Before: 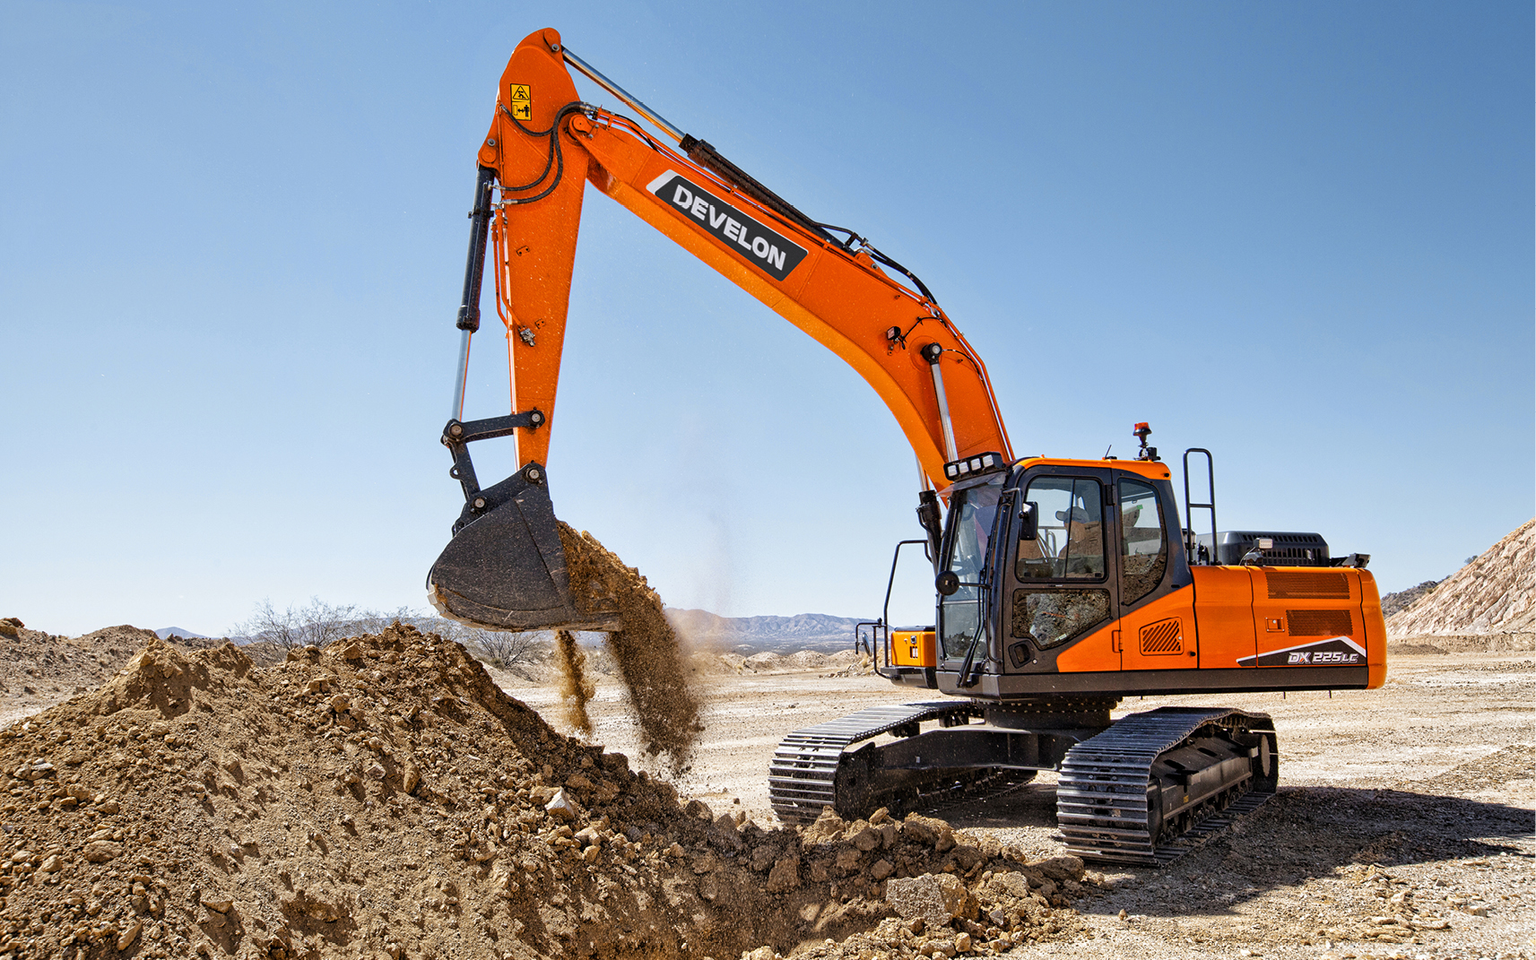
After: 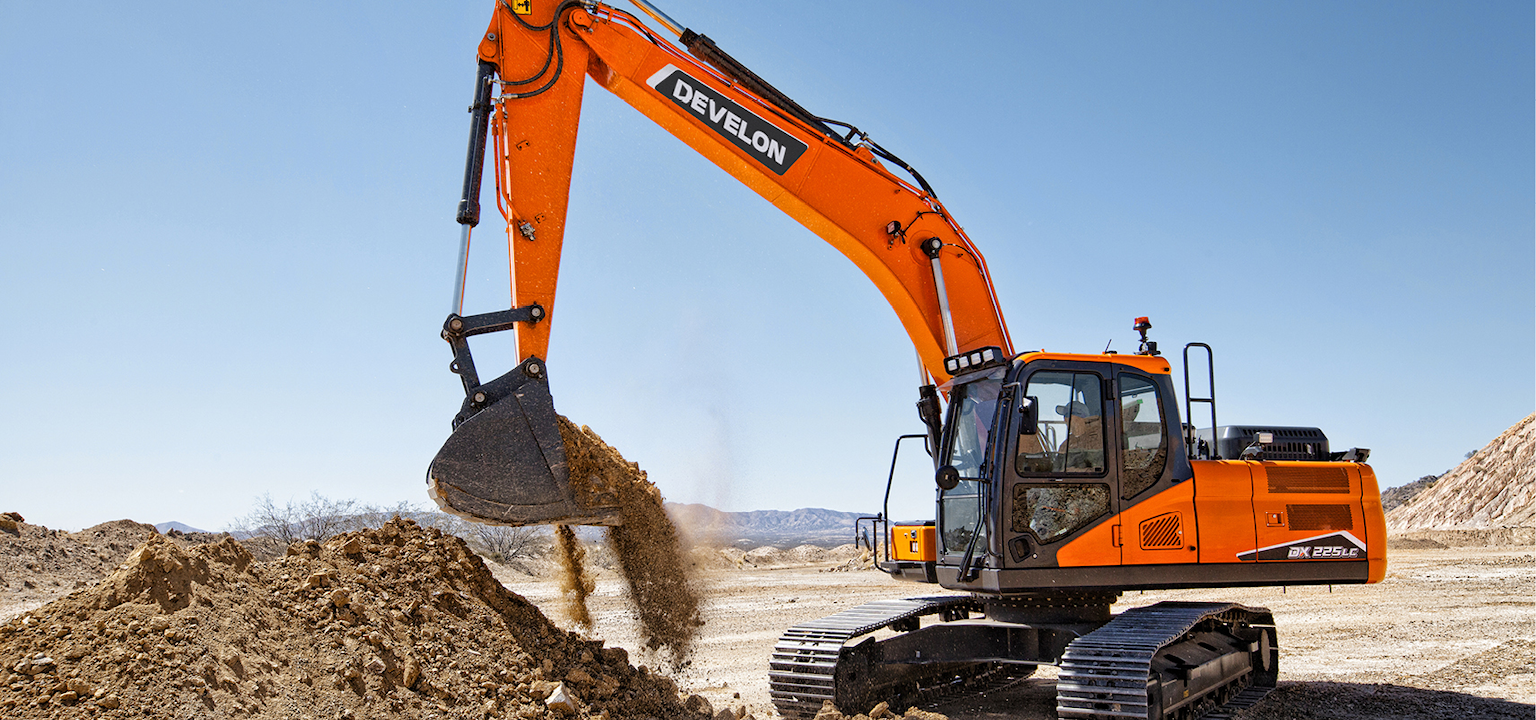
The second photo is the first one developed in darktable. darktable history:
crop: top 11.038%, bottom 13.962%
color balance: contrast fulcrum 17.78%
